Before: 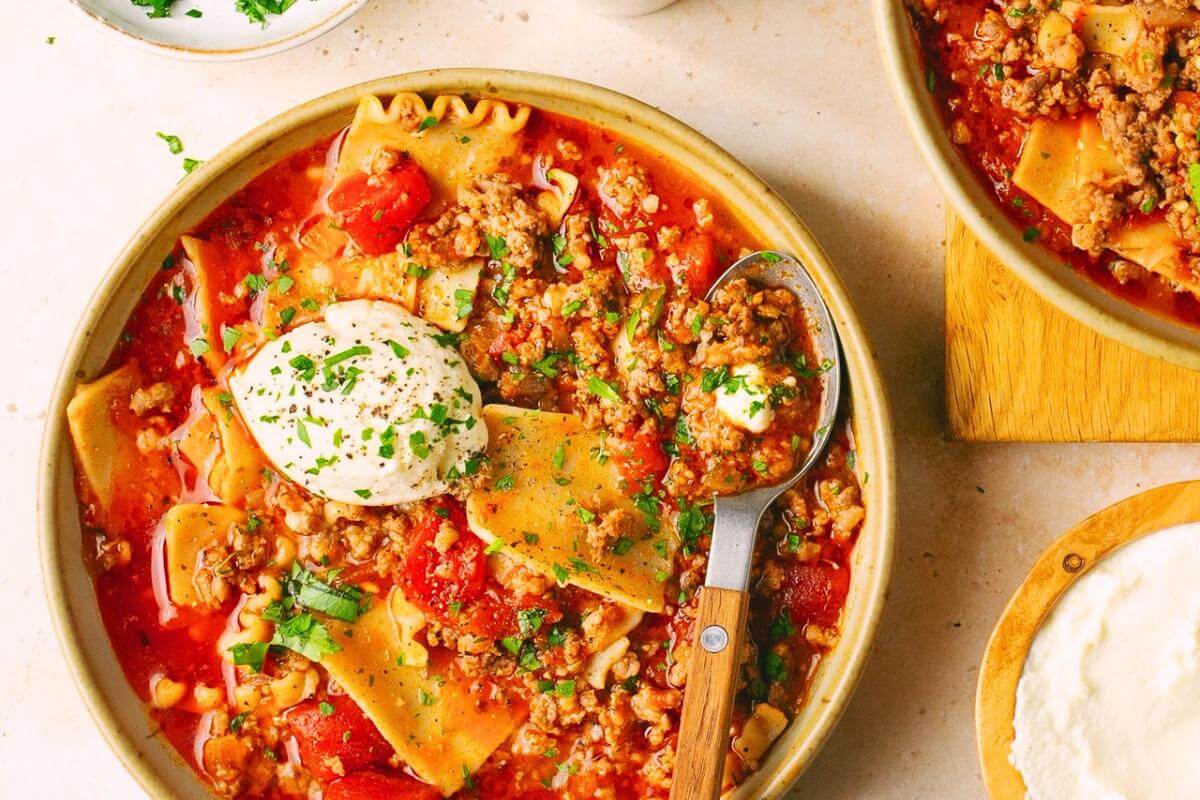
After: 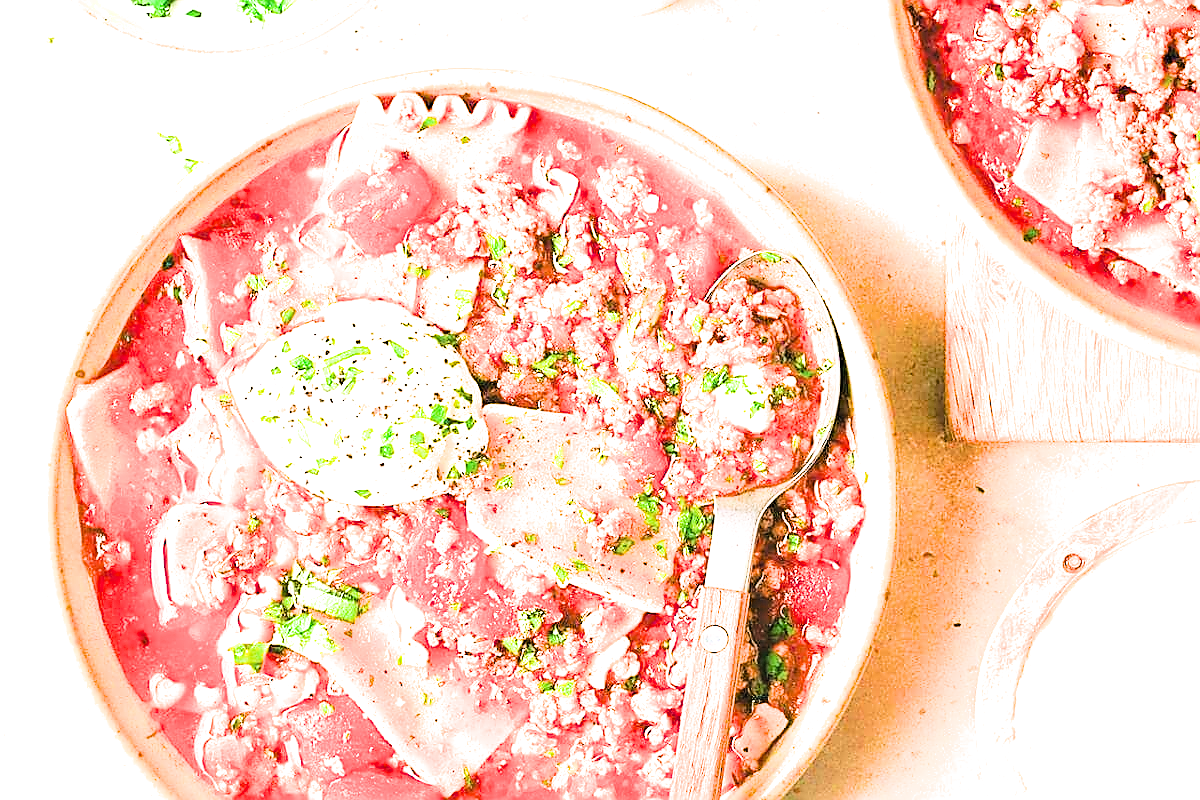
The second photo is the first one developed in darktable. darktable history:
exposure: black level correction 0.001, exposure 2.607 EV, compensate exposure bias true, compensate highlight preservation false
filmic rgb: black relative exposure -5 EV, hardness 2.88, contrast 1.5
sharpen: radius 1.4, amount 1.25, threshold 0.7
